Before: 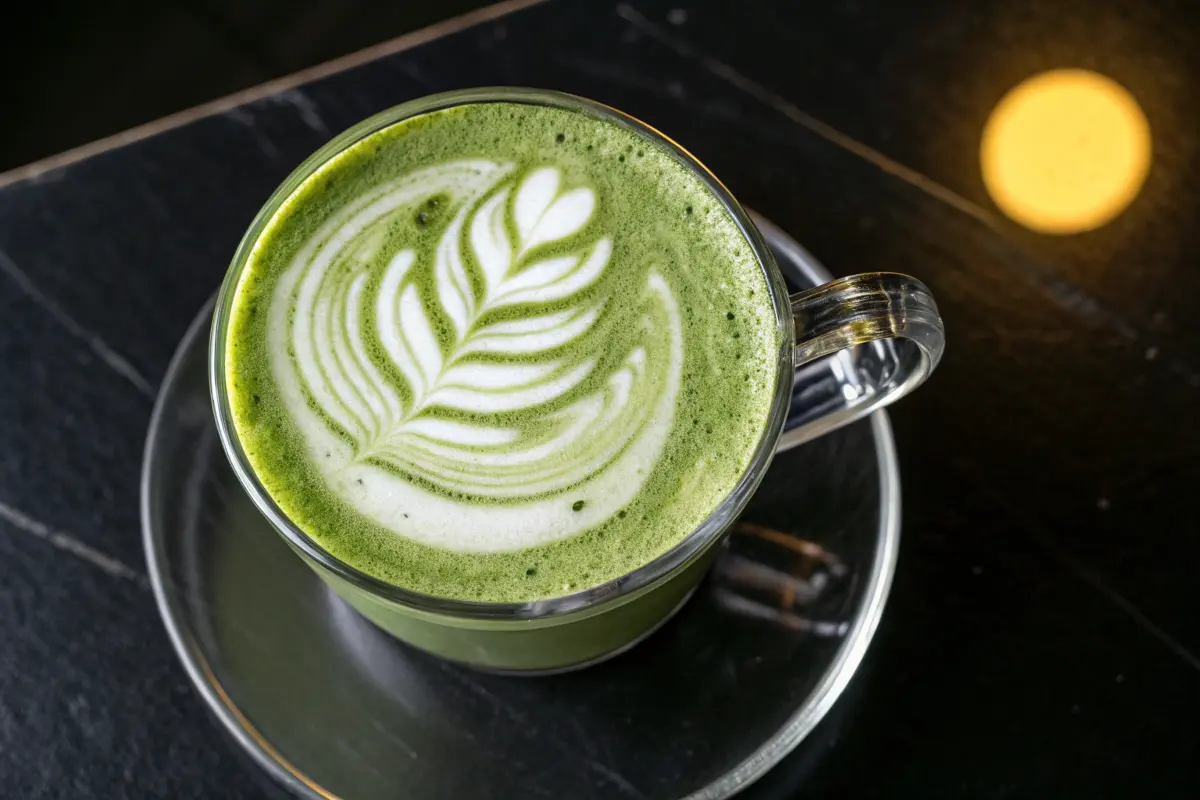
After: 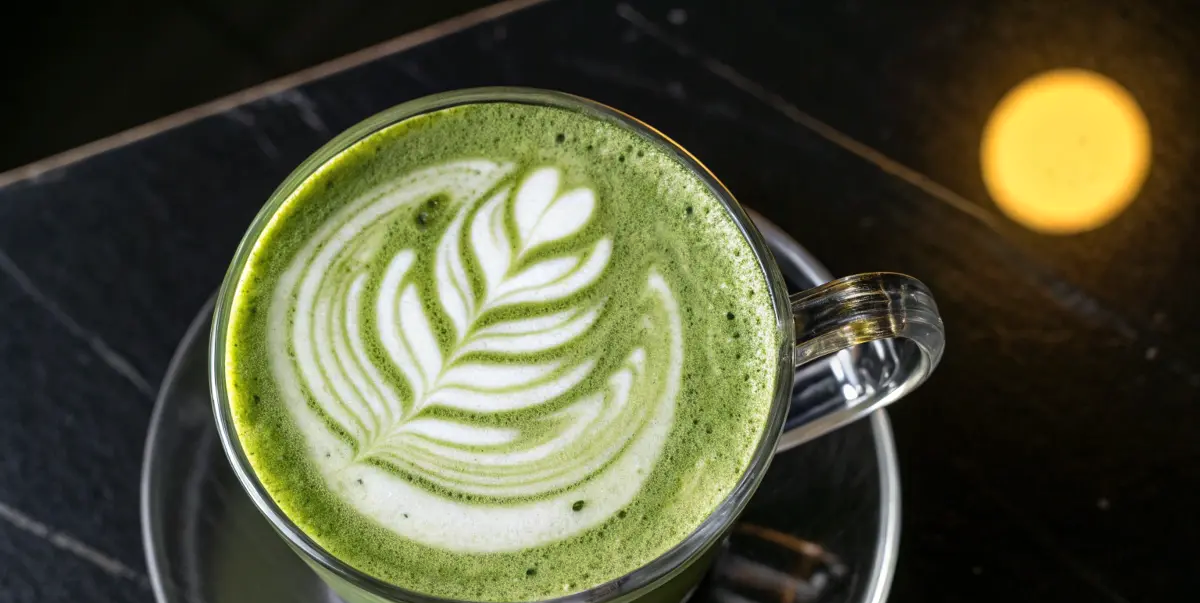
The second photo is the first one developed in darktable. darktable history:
crop: bottom 24.502%
base curve: curves: ch0 [(0, 0) (0.303, 0.277) (1, 1)], preserve colors none
tone equalizer: smoothing 1
